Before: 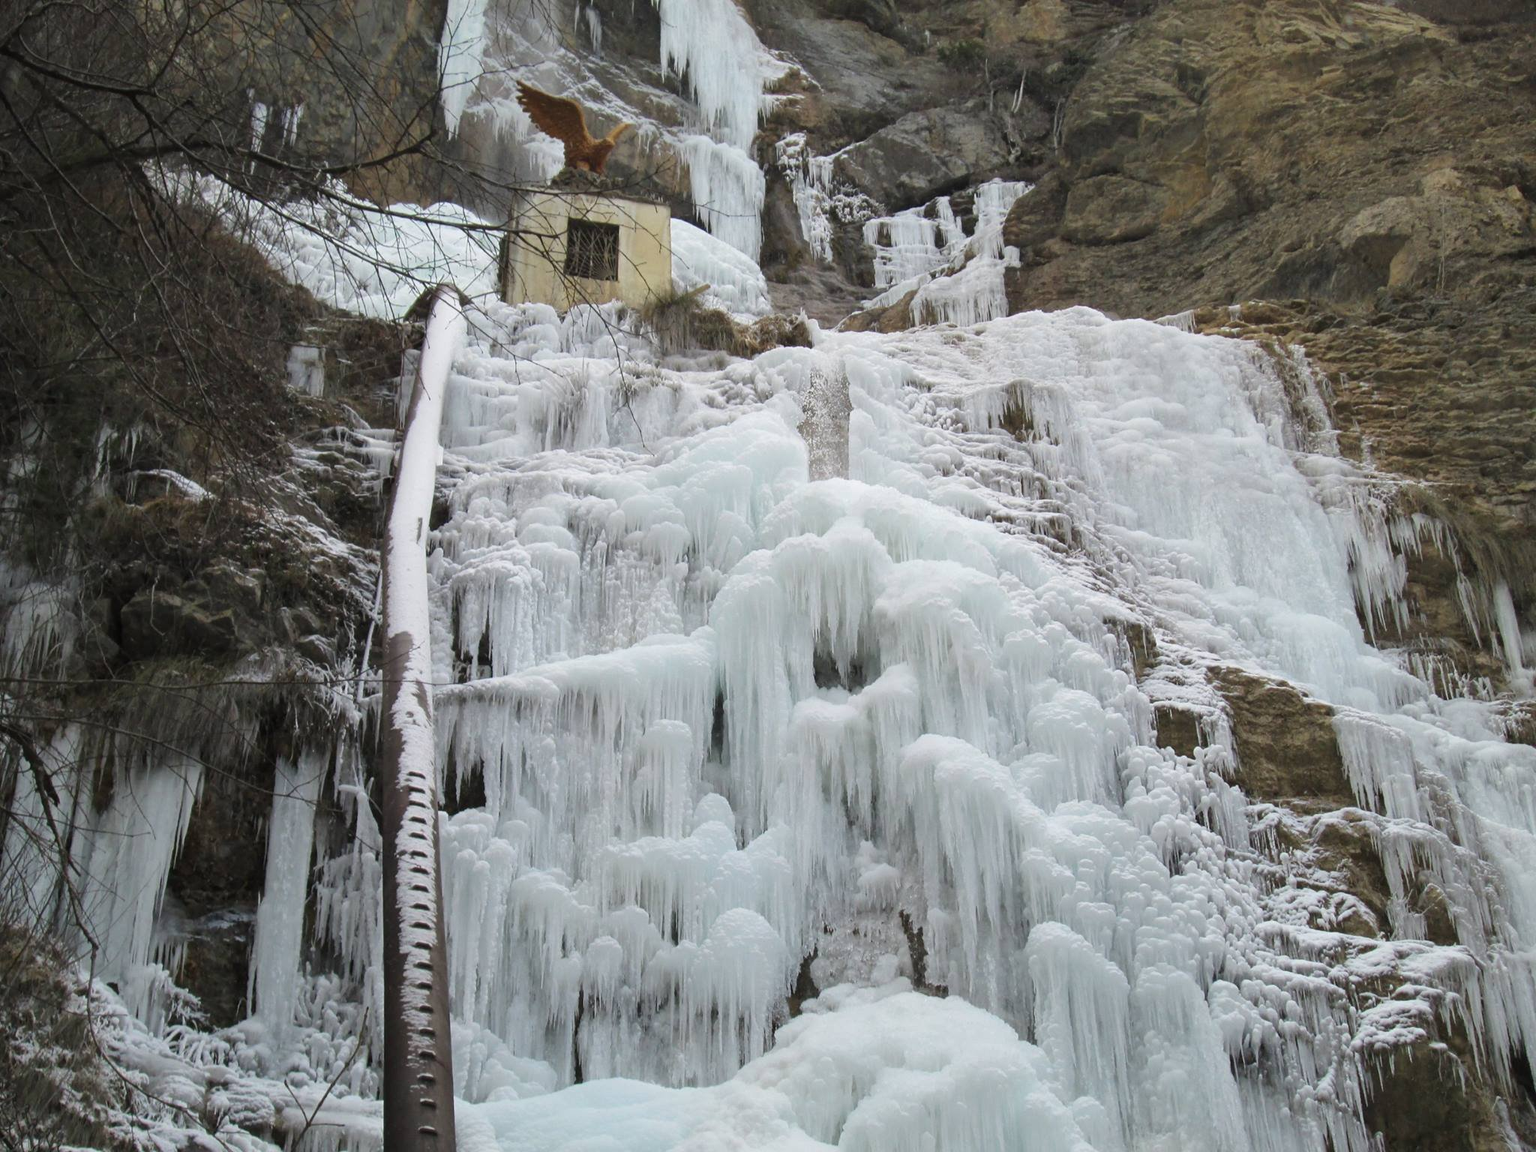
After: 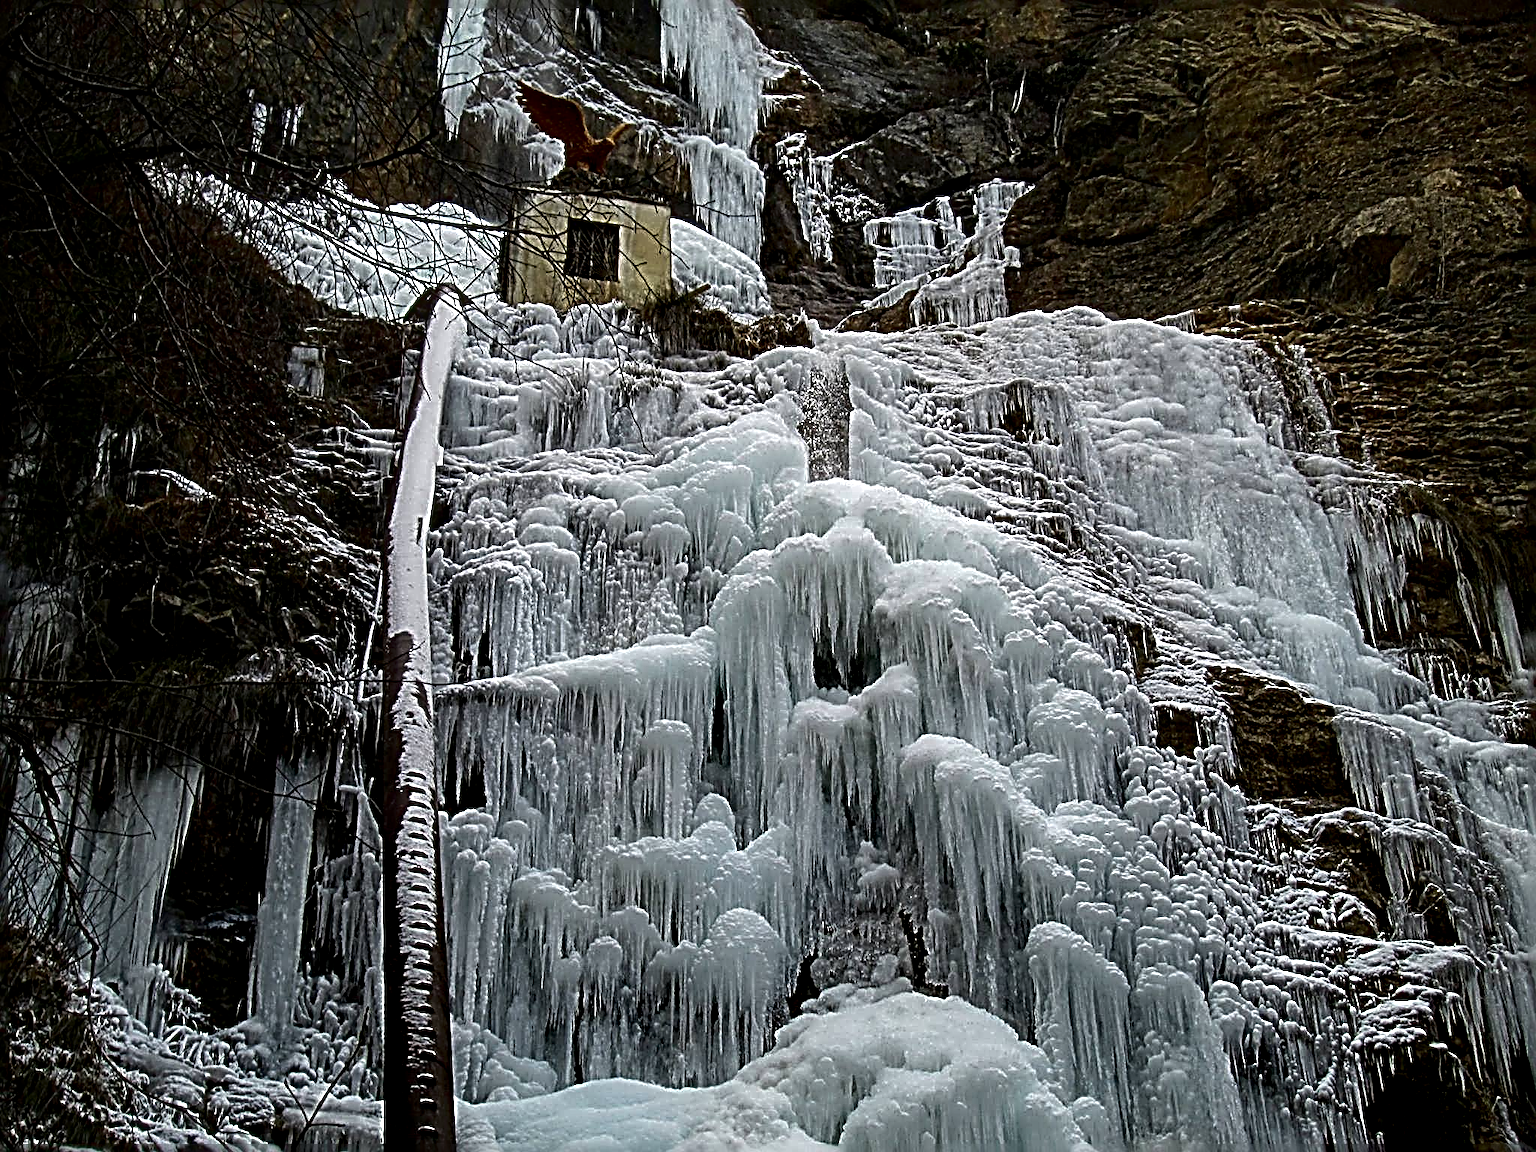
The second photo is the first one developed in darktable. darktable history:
local contrast: detail 150%
contrast brightness saturation: contrast 0.086, brightness -0.573, saturation 0.169
sharpen: radius 4.032, amount 1.994
